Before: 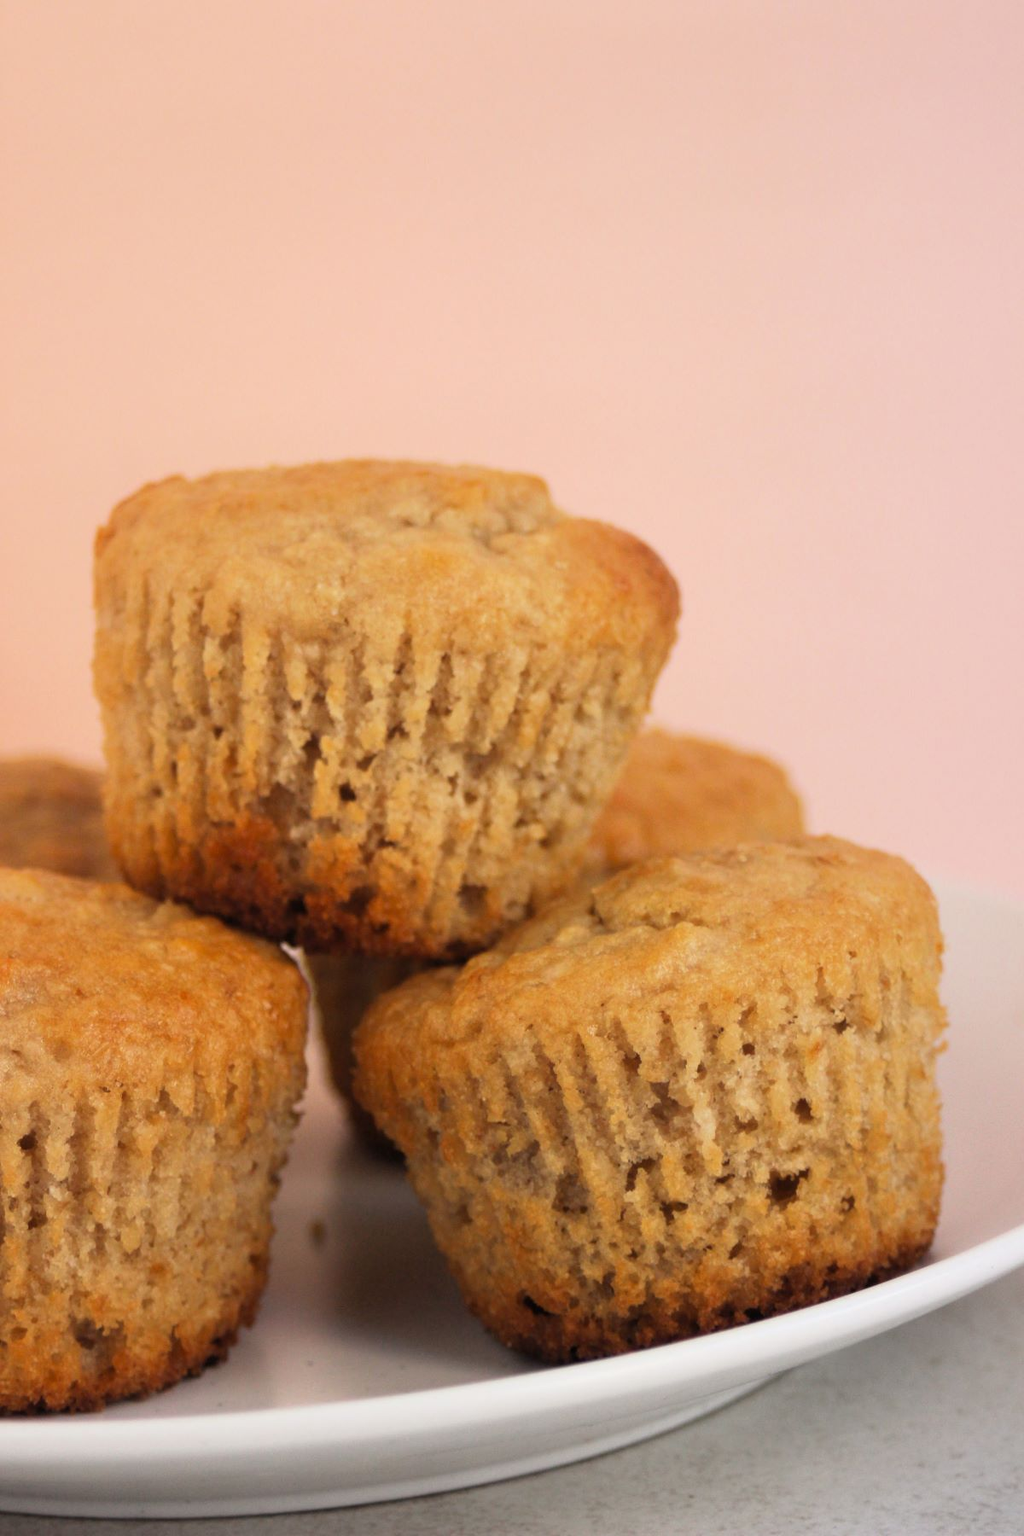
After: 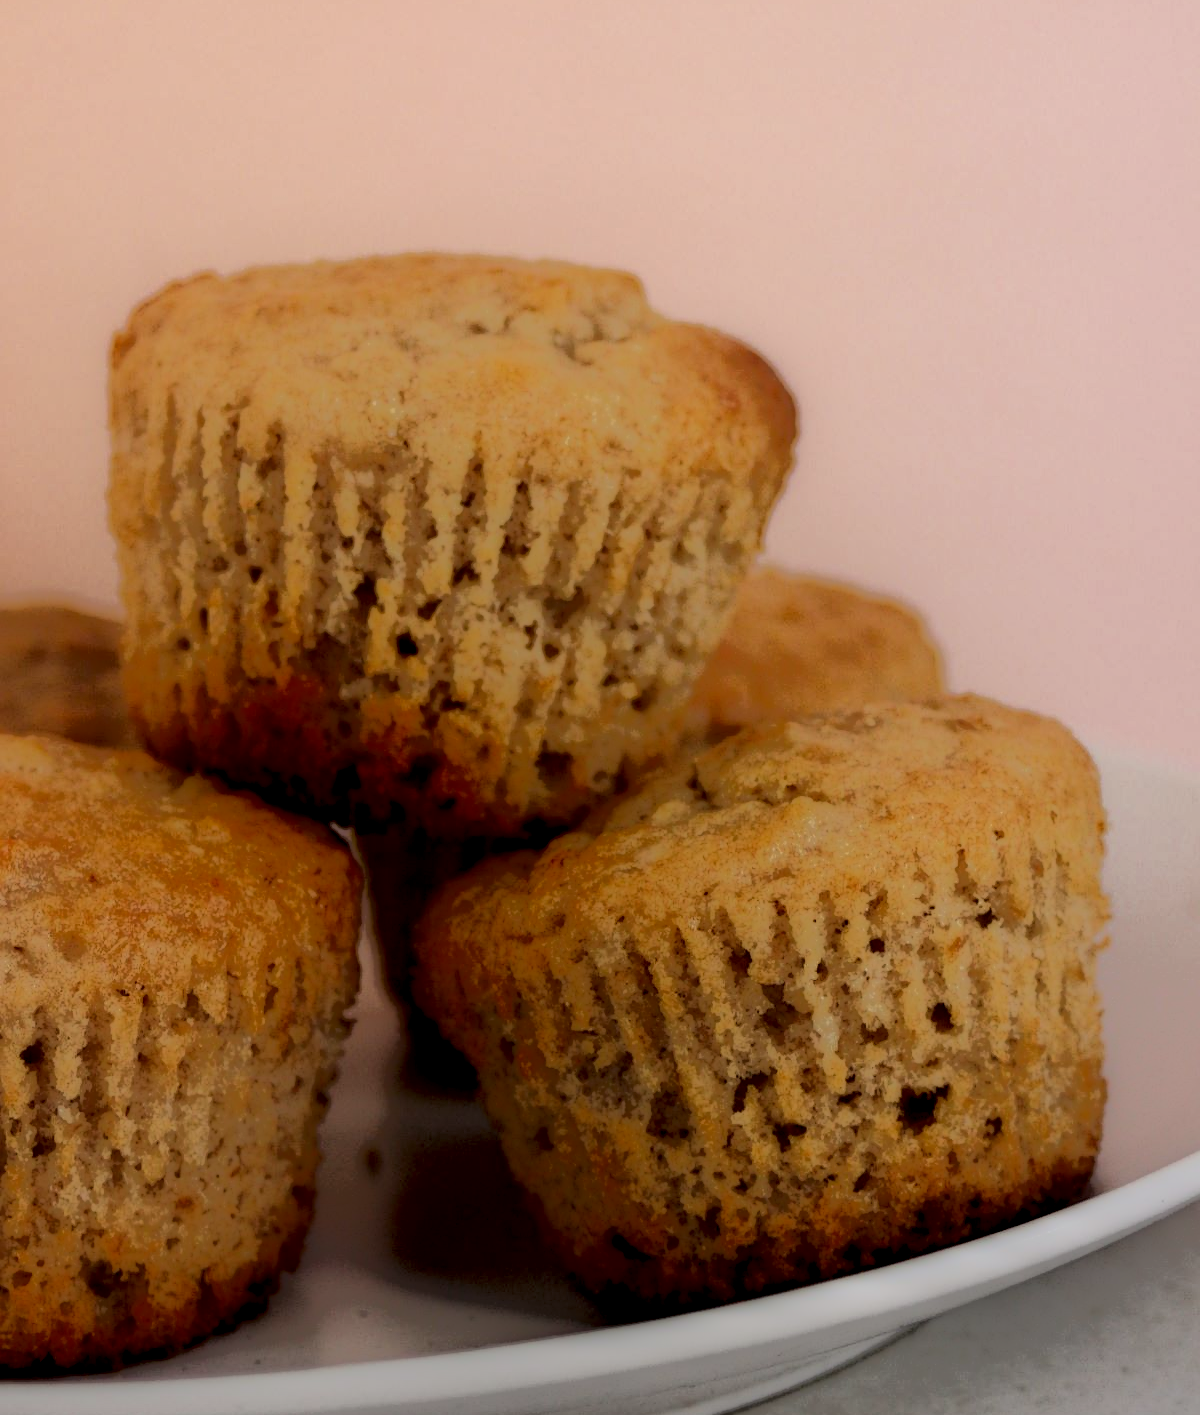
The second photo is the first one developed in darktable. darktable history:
crop and rotate: top 15.806%, bottom 5.538%
sharpen: on, module defaults
contrast brightness saturation: contrast -0.097, saturation -0.08
local contrast: highlights 4%, shadows 219%, detail 164%, midtone range 0.007
